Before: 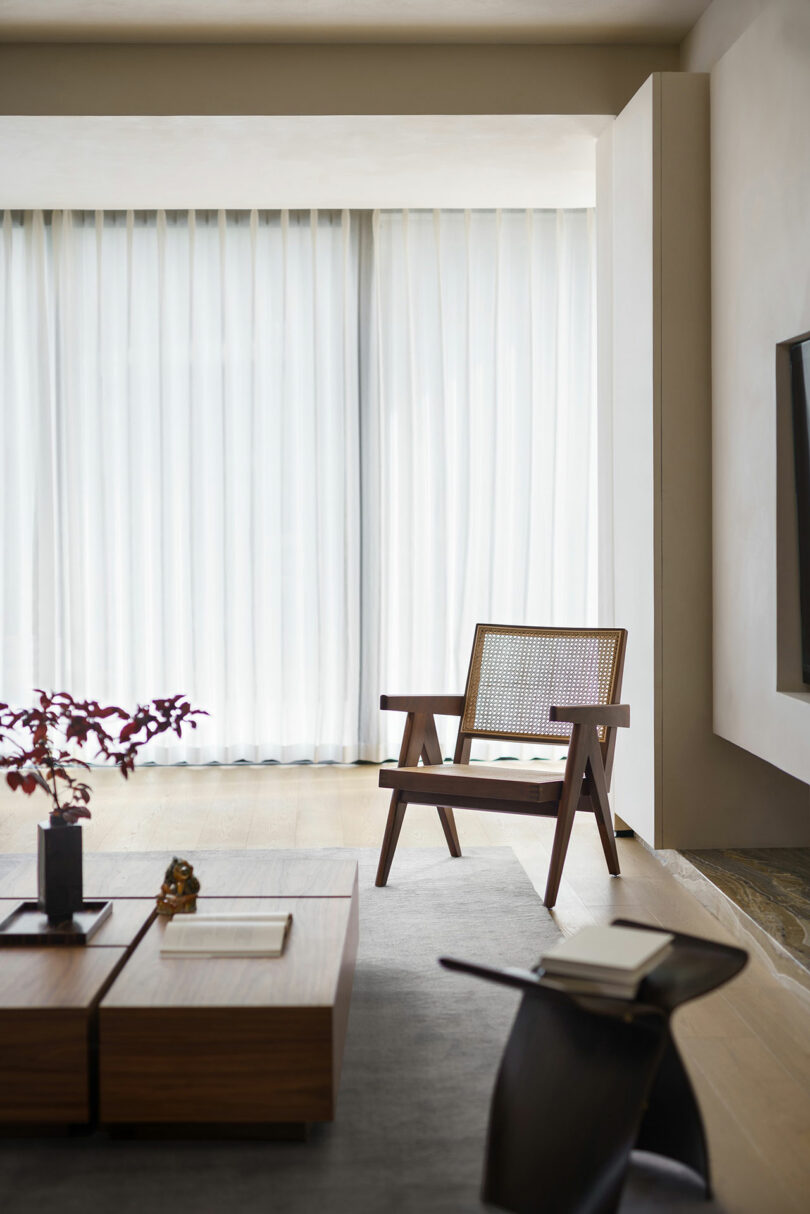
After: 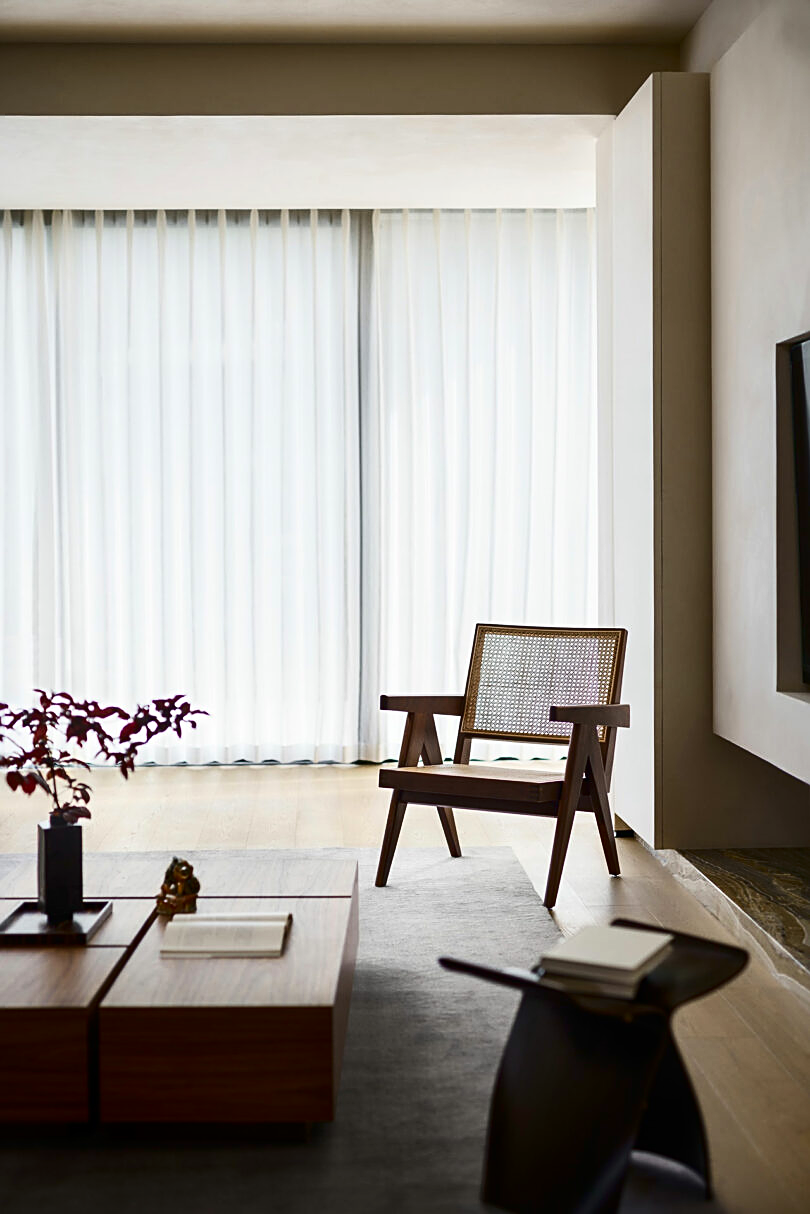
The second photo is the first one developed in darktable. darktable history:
sharpen: on, module defaults
contrast brightness saturation: contrast 0.199, brightness -0.106, saturation 0.104
